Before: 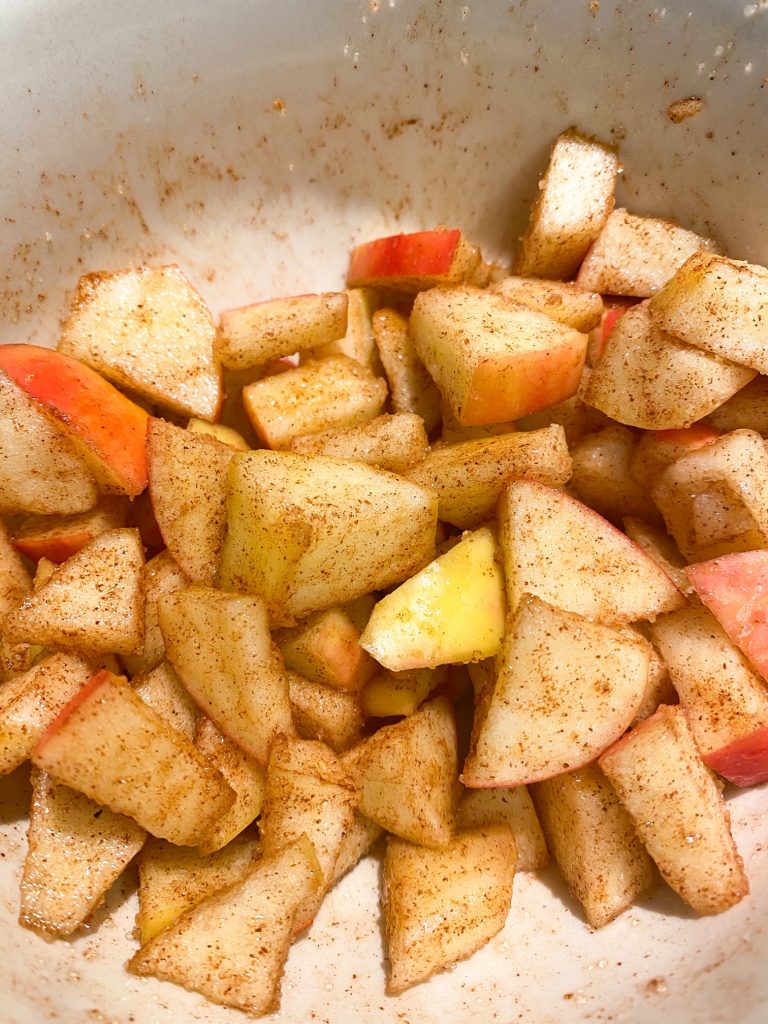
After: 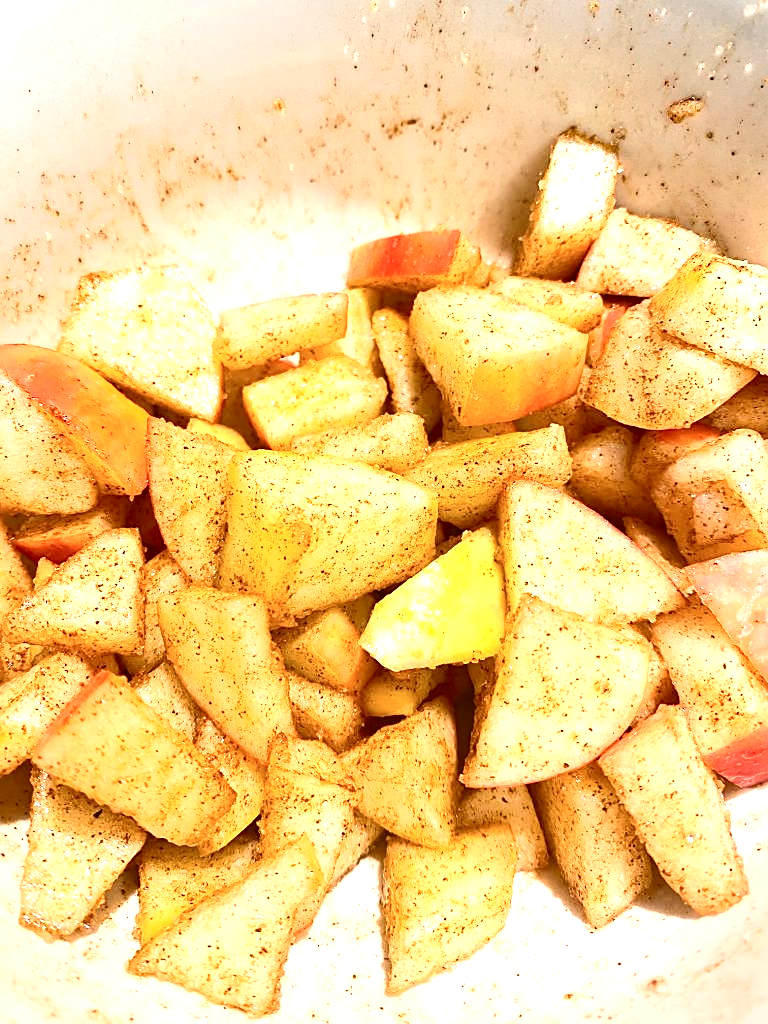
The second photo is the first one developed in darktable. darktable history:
contrast brightness saturation: contrast 0.275
exposure: black level correction 0, exposure 1.102 EV, compensate exposure bias true, compensate highlight preservation false
sharpen: on, module defaults
